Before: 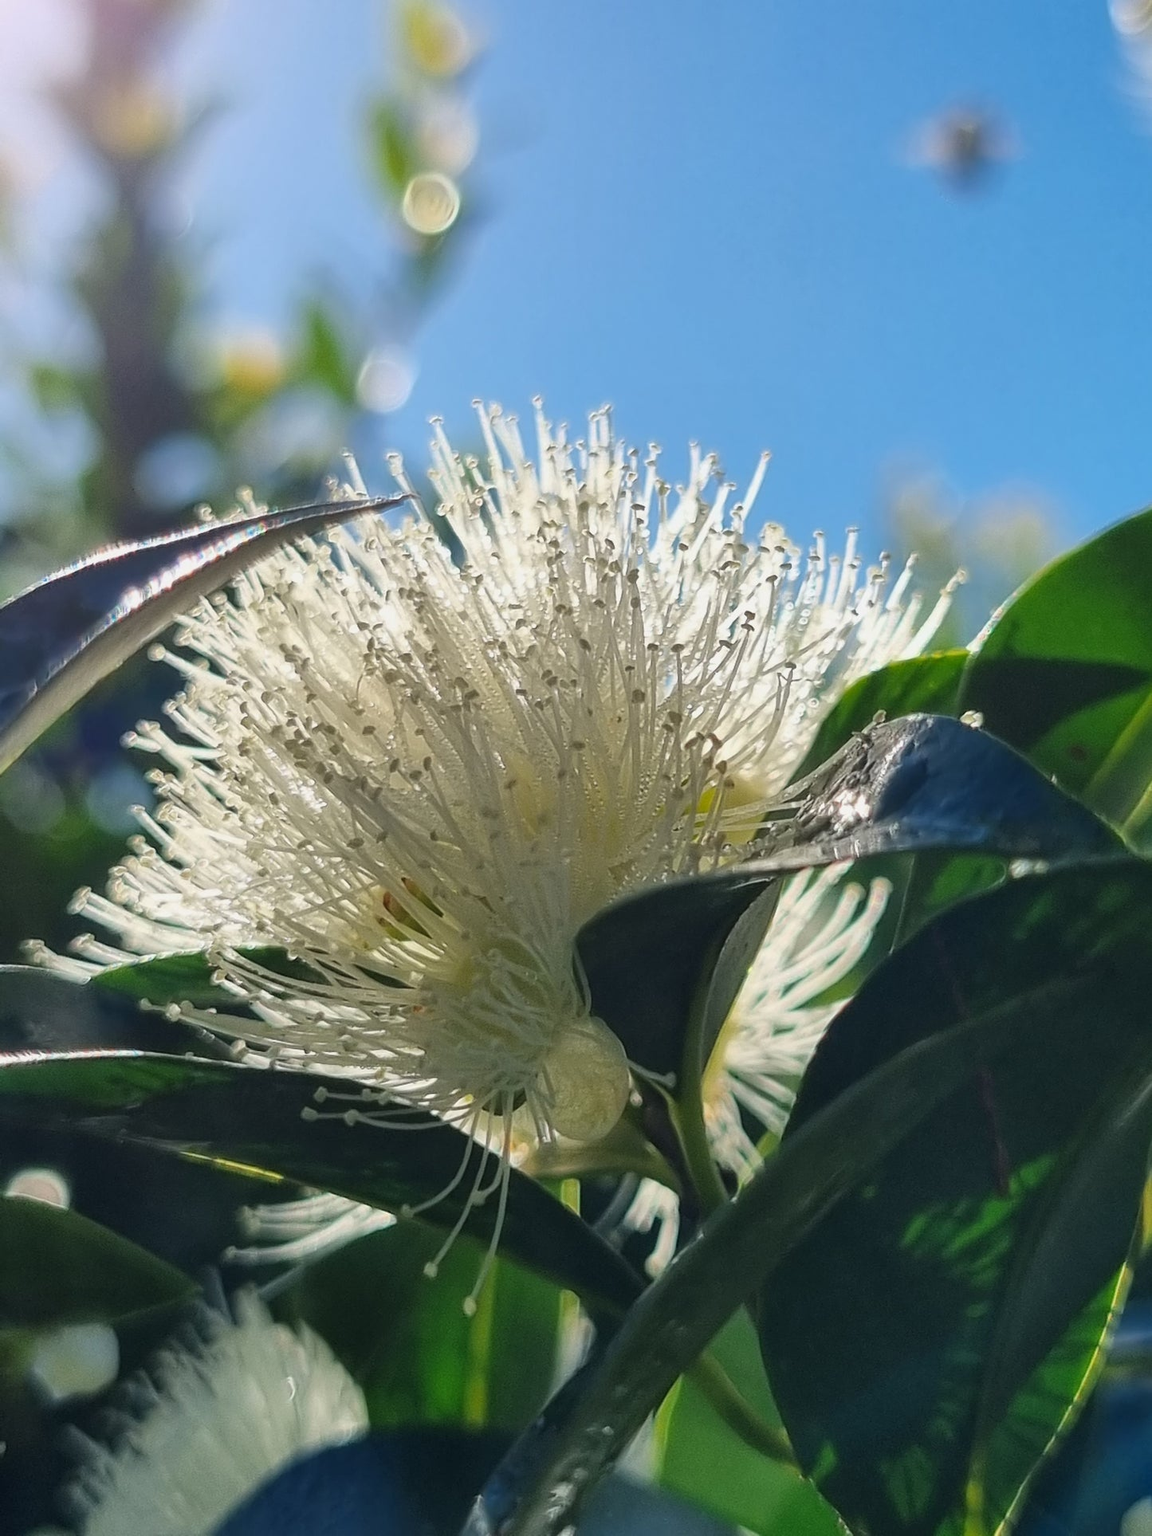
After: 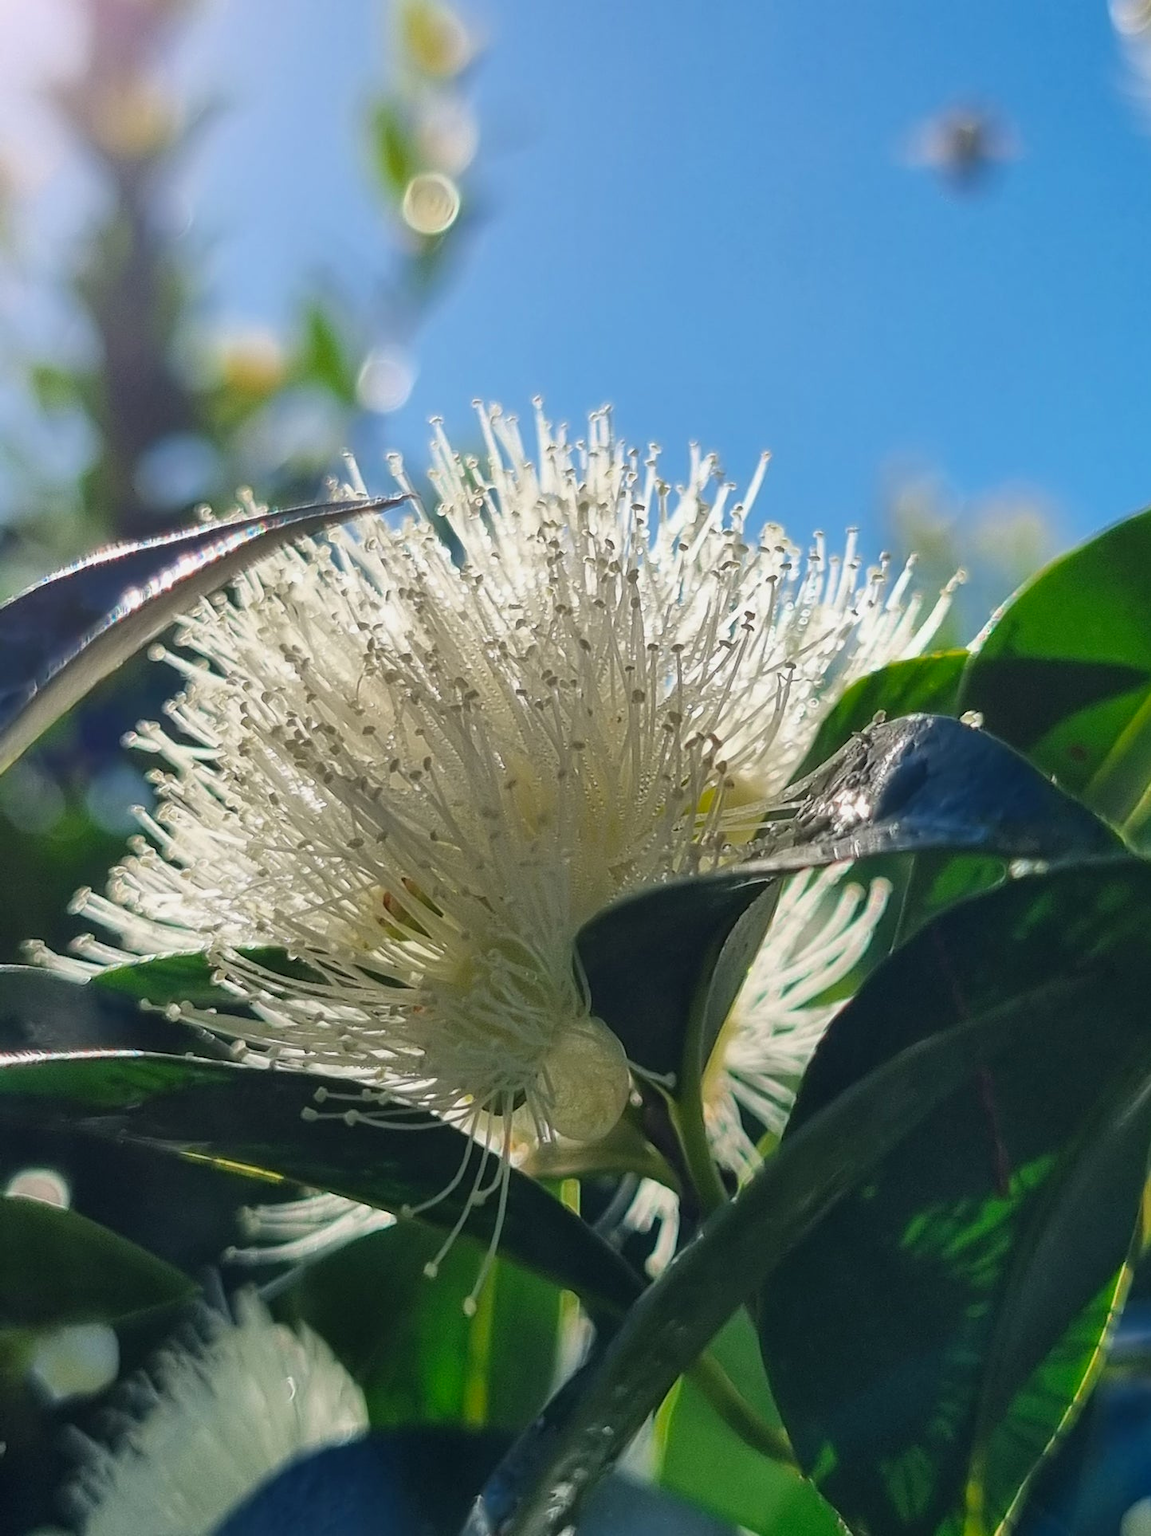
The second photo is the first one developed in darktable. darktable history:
color zones: curves: ch0 [(0.004, 0.306) (0.107, 0.448) (0.252, 0.656) (0.41, 0.398) (0.595, 0.515) (0.768, 0.628)]; ch1 [(0.07, 0.323) (0.151, 0.452) (0.252, 0.608) (0.346, 0.221) (0.463, 0.189) (0.61, 0.368) (0.735, 0.395) (0.921, 0.412)]; ch2 [(0, 0.476) (0.132, 0.512) (0.243, 0.512) (0.397, 0.48) (0.522, 0.376) (0.634, 0.536) (0.761, 0.46)], mix -122.6%
